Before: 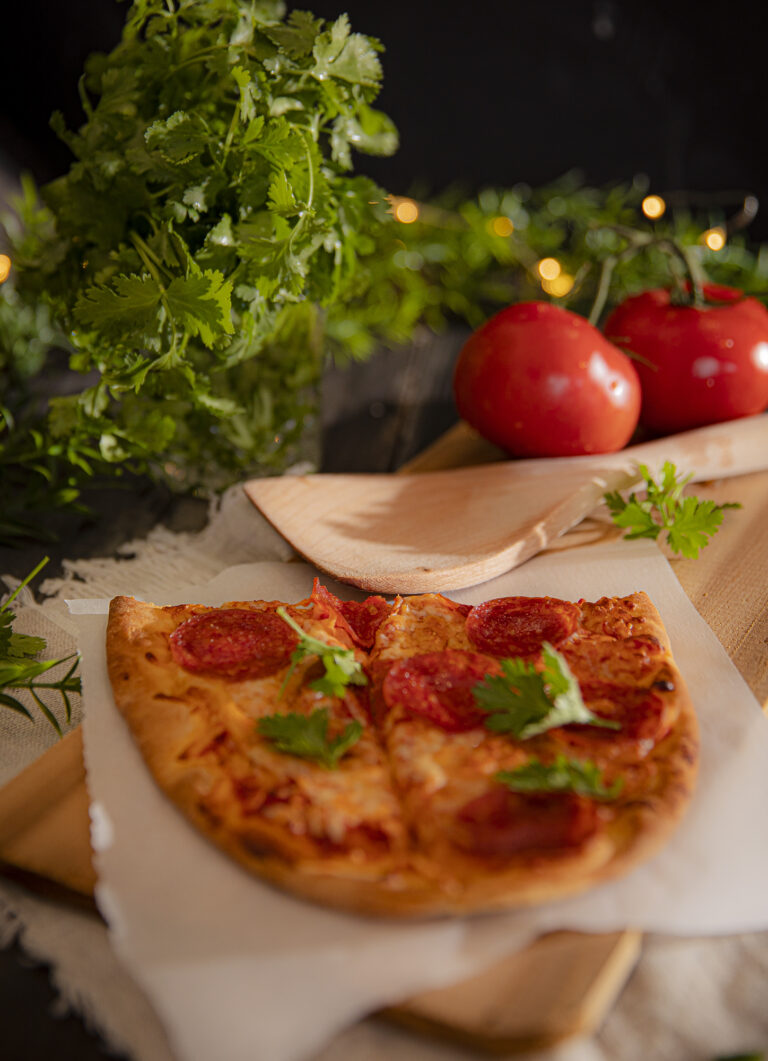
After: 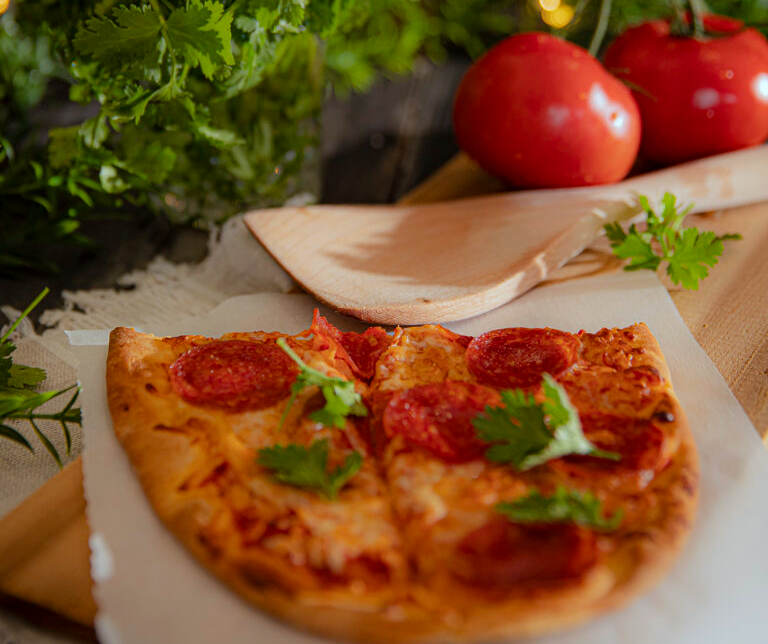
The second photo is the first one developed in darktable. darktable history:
crop and rotate: top 25.357%, bottom 13.942%
white balance: red 0.925, blue 1.046
